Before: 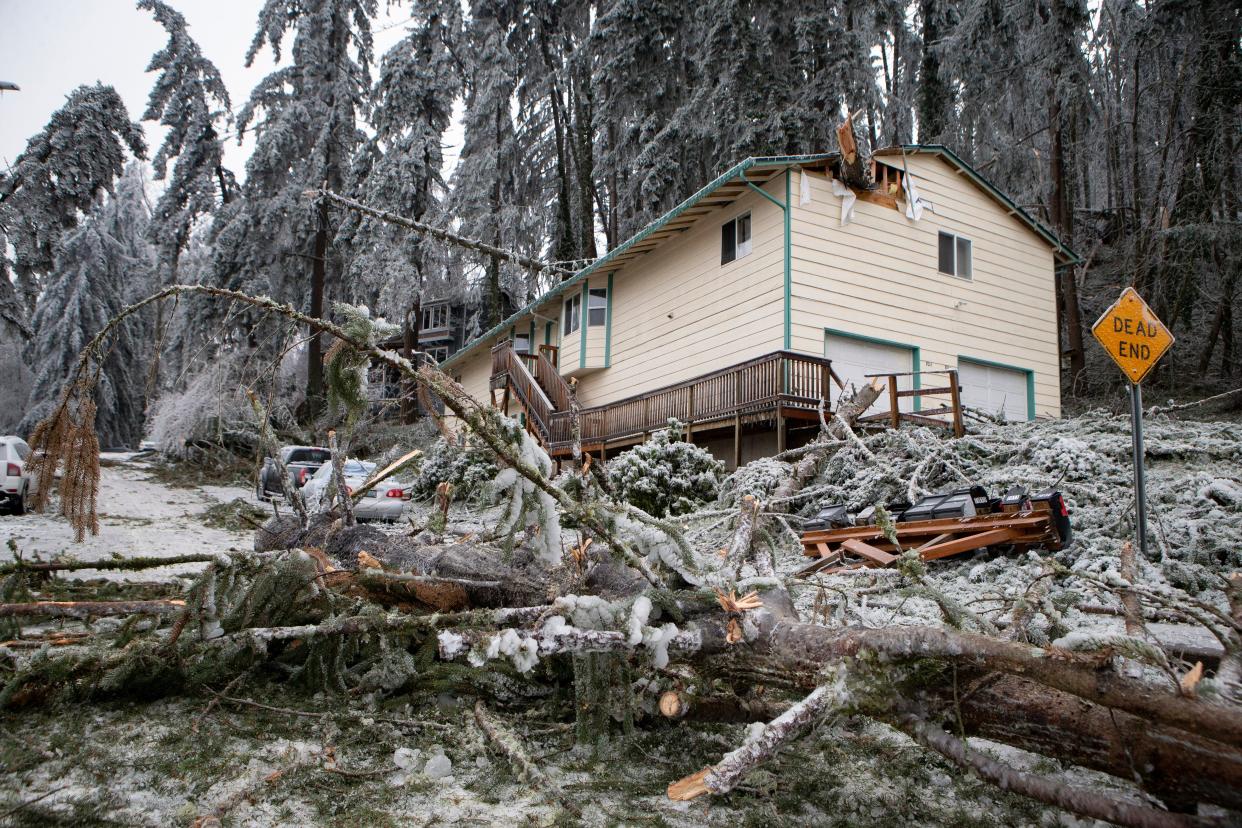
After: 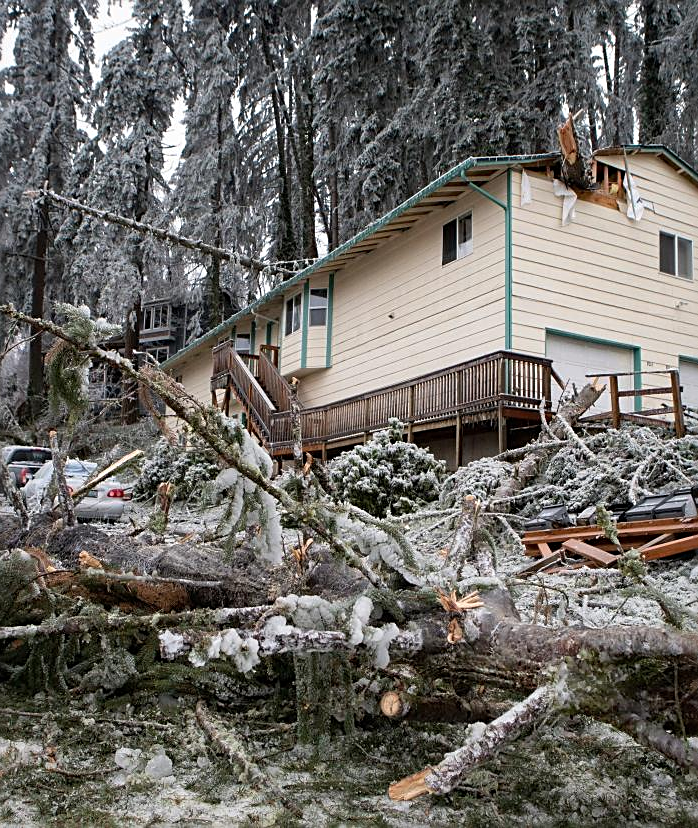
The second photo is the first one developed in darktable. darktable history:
crop and rotate: left 22.516%, right 21.234%
sharpen: on, module defaults
rotate and perspective: automatic cropping original format, crop left 0, crop top 0
